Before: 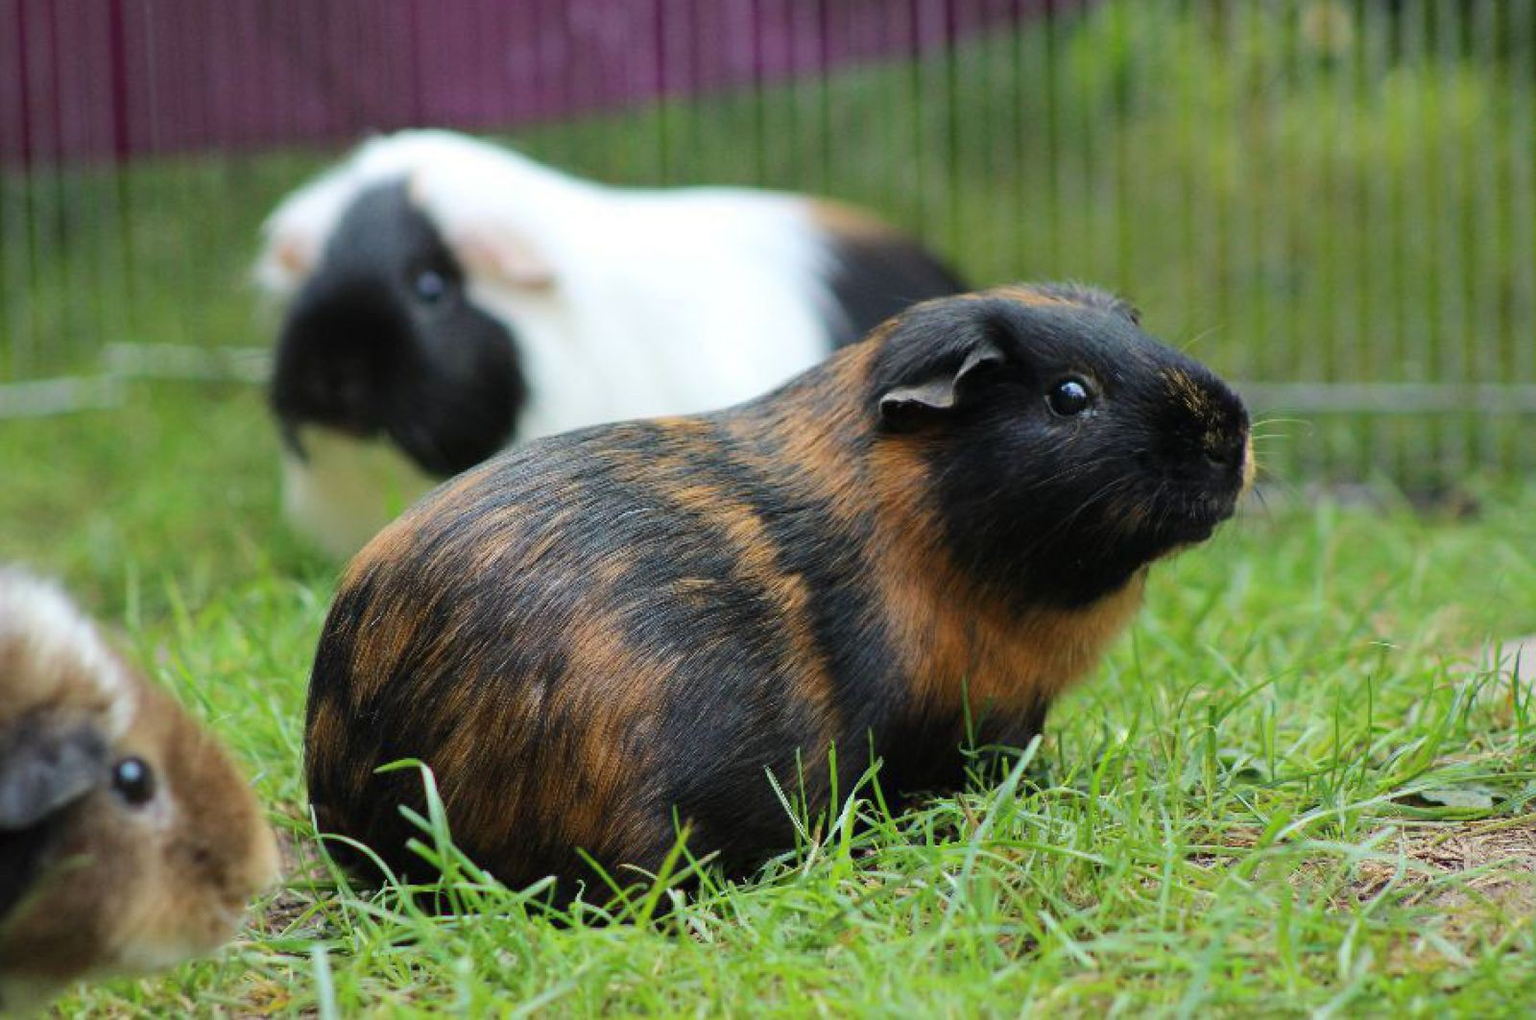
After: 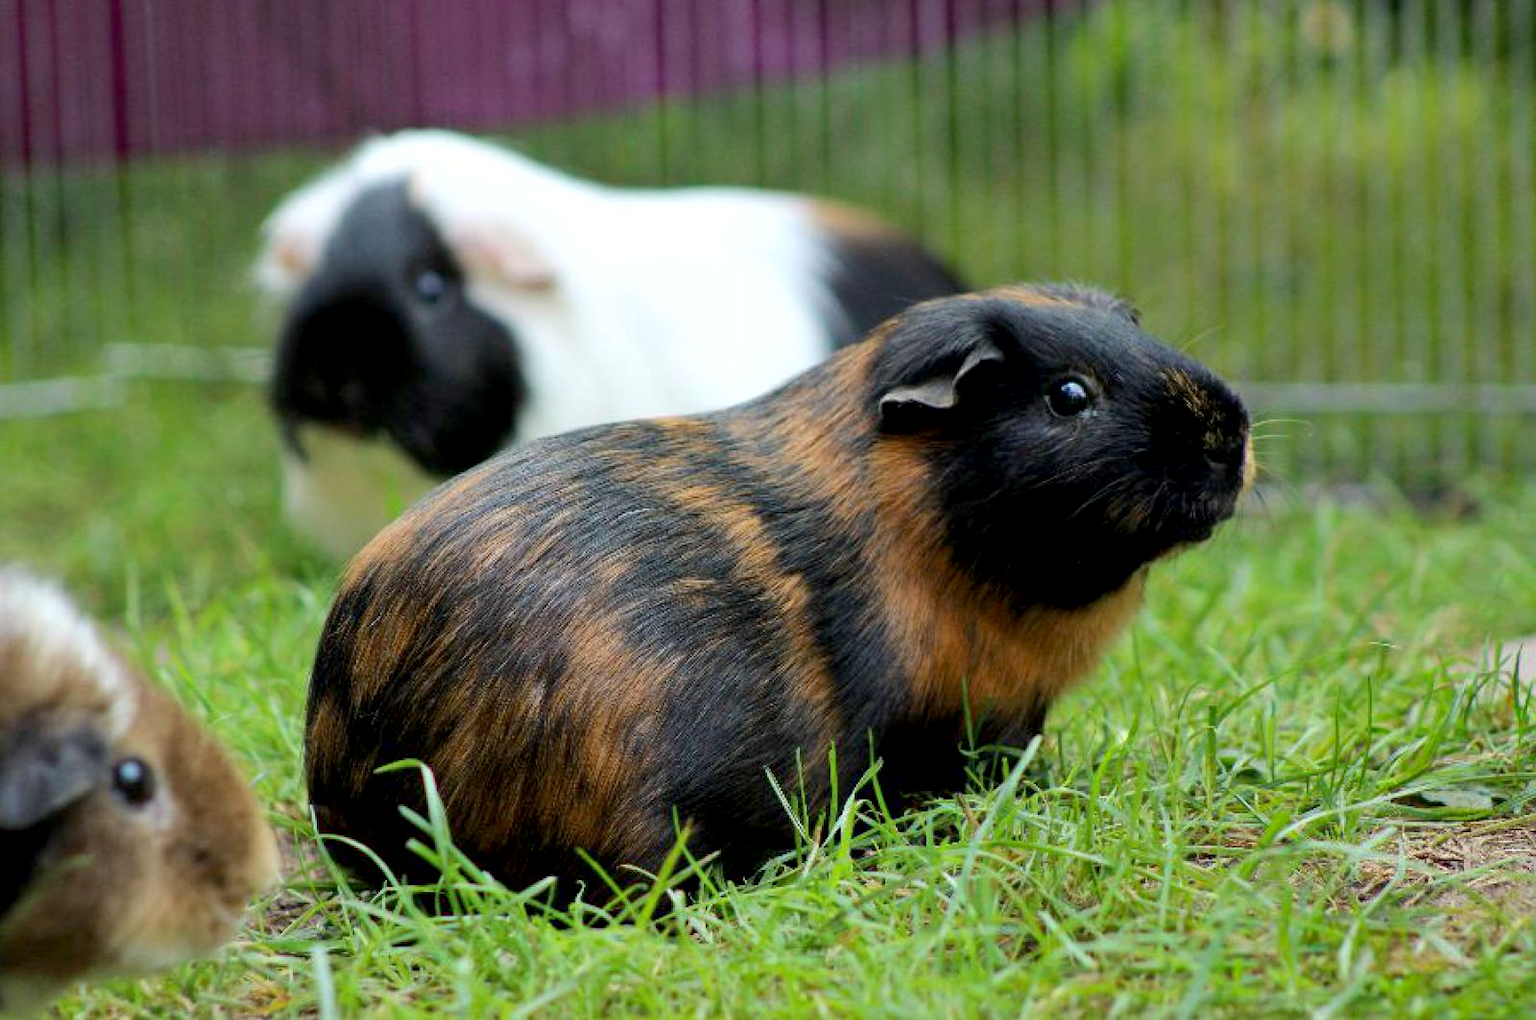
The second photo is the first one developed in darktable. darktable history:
exposure: black level correction 0.007, exposure 0.093 EV, compensate highlight preservation false
shadows and highlights: radius 108.52, shadows 23.73, highlights -59.32, low approximation 0.01, soften with gaussian
